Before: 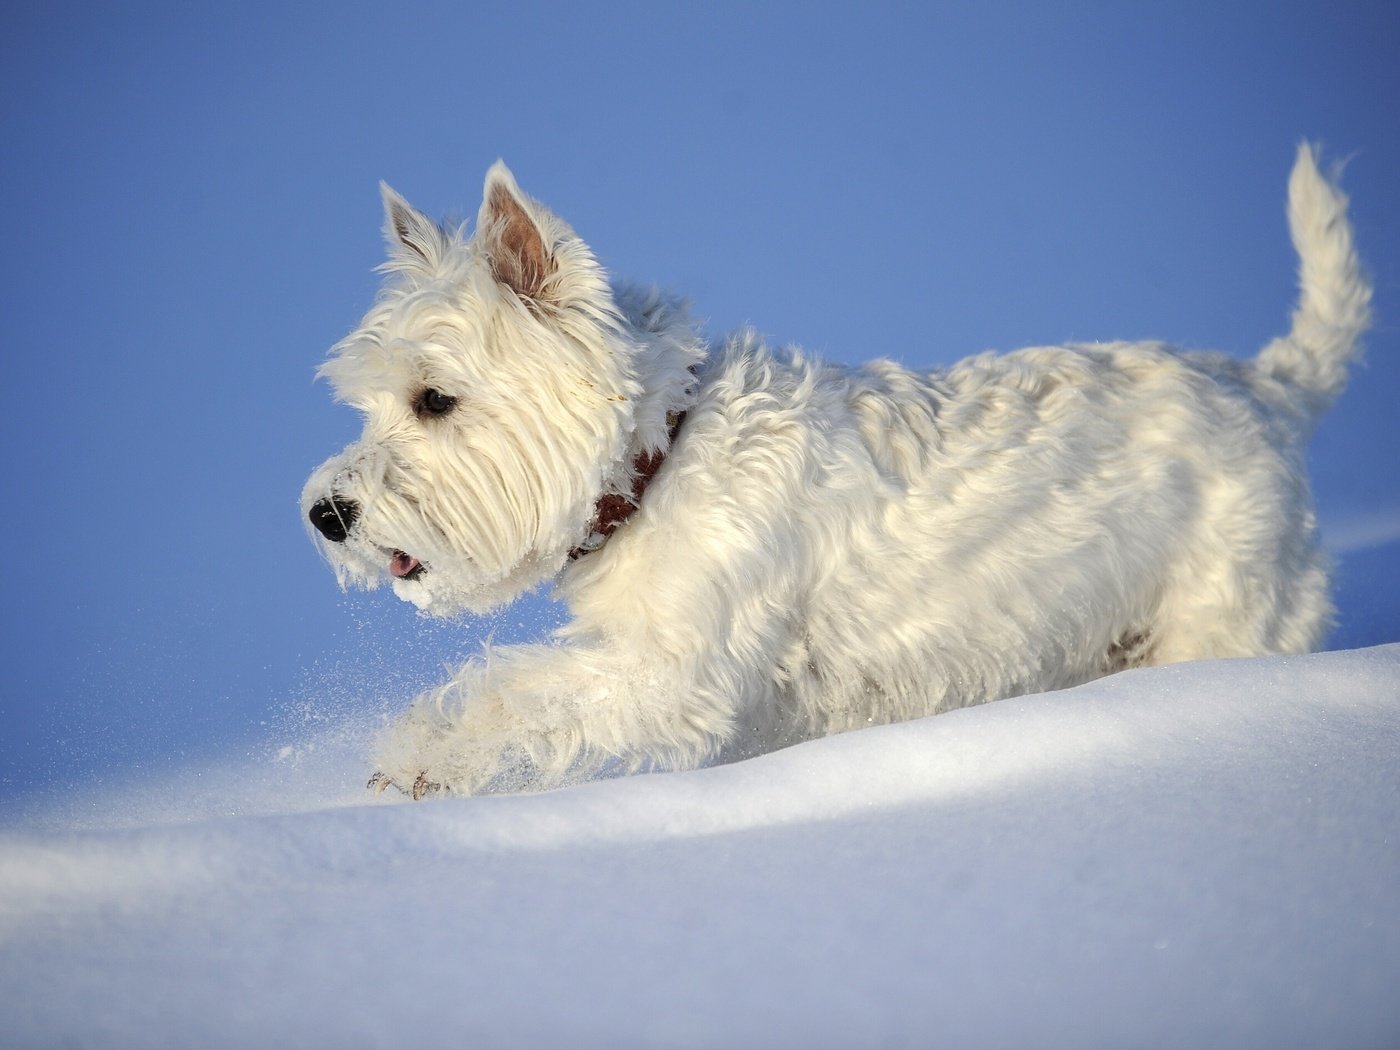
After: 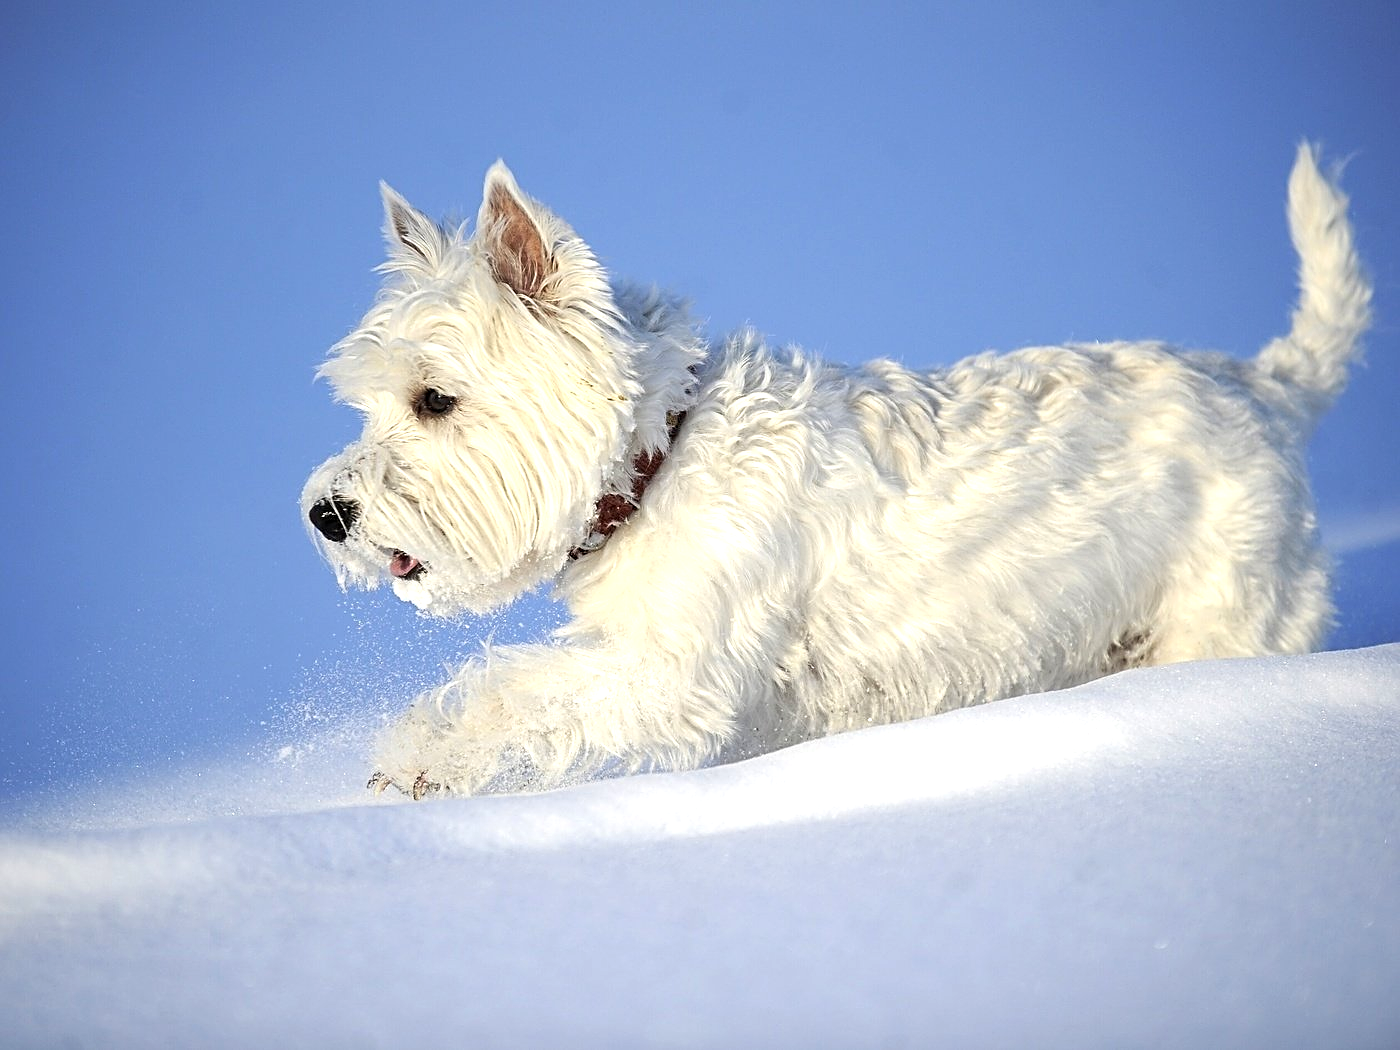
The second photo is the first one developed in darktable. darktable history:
sharpen: radius 2.753
exposure: black level correction 0, exposure 0.5 EV, compensate highlight preservation false
